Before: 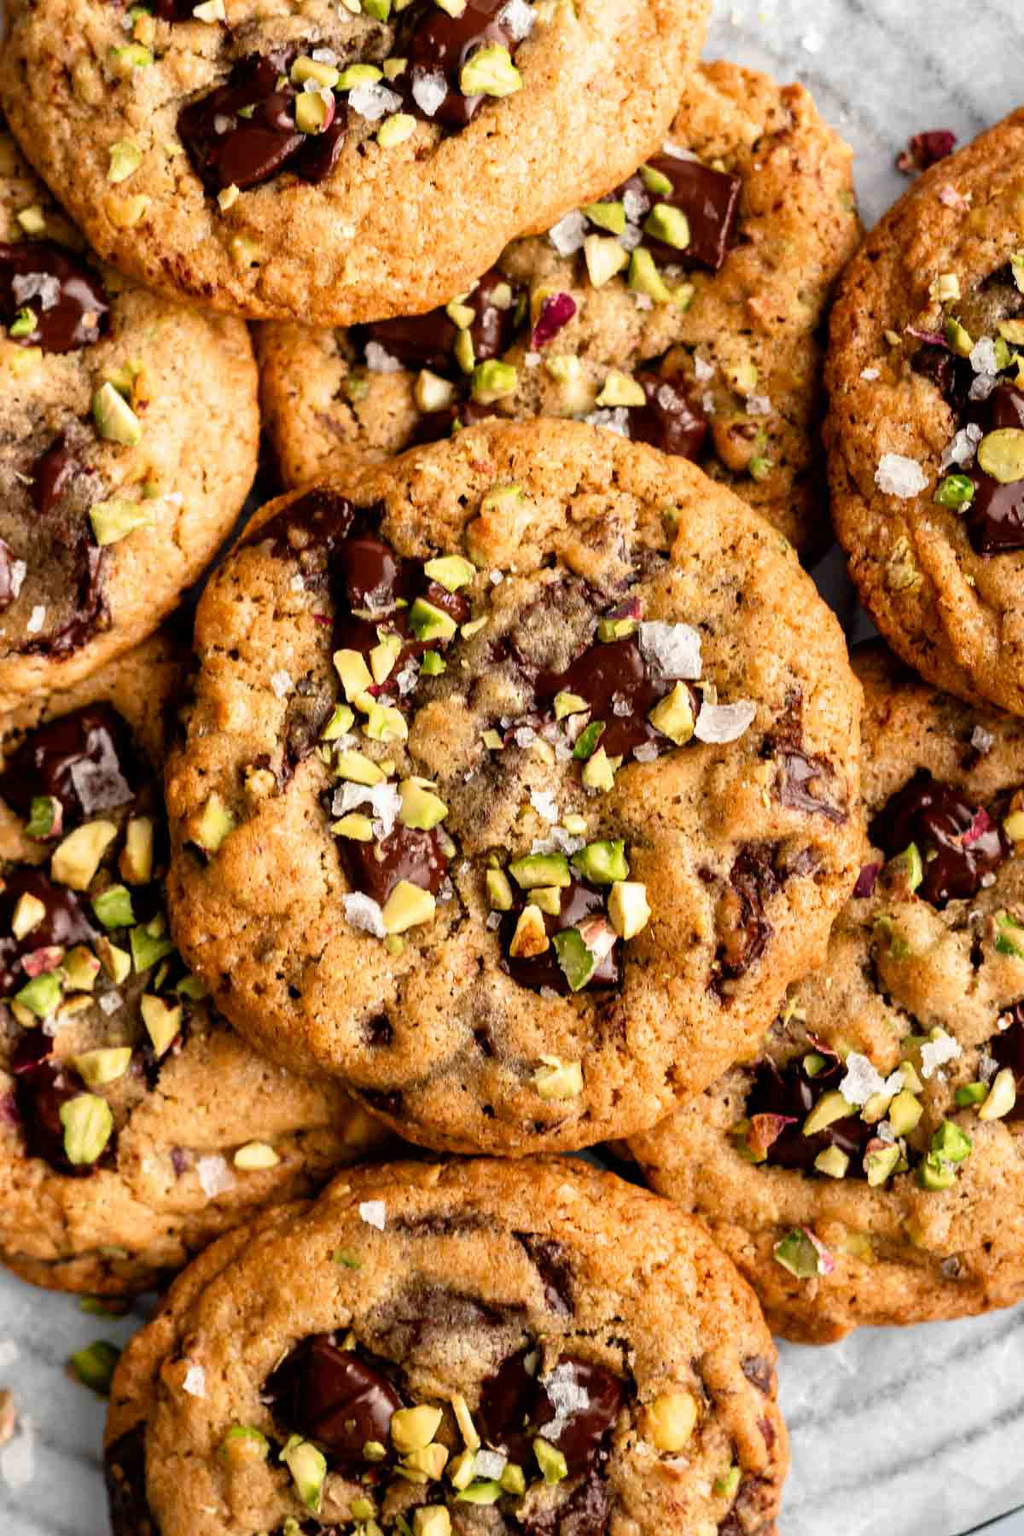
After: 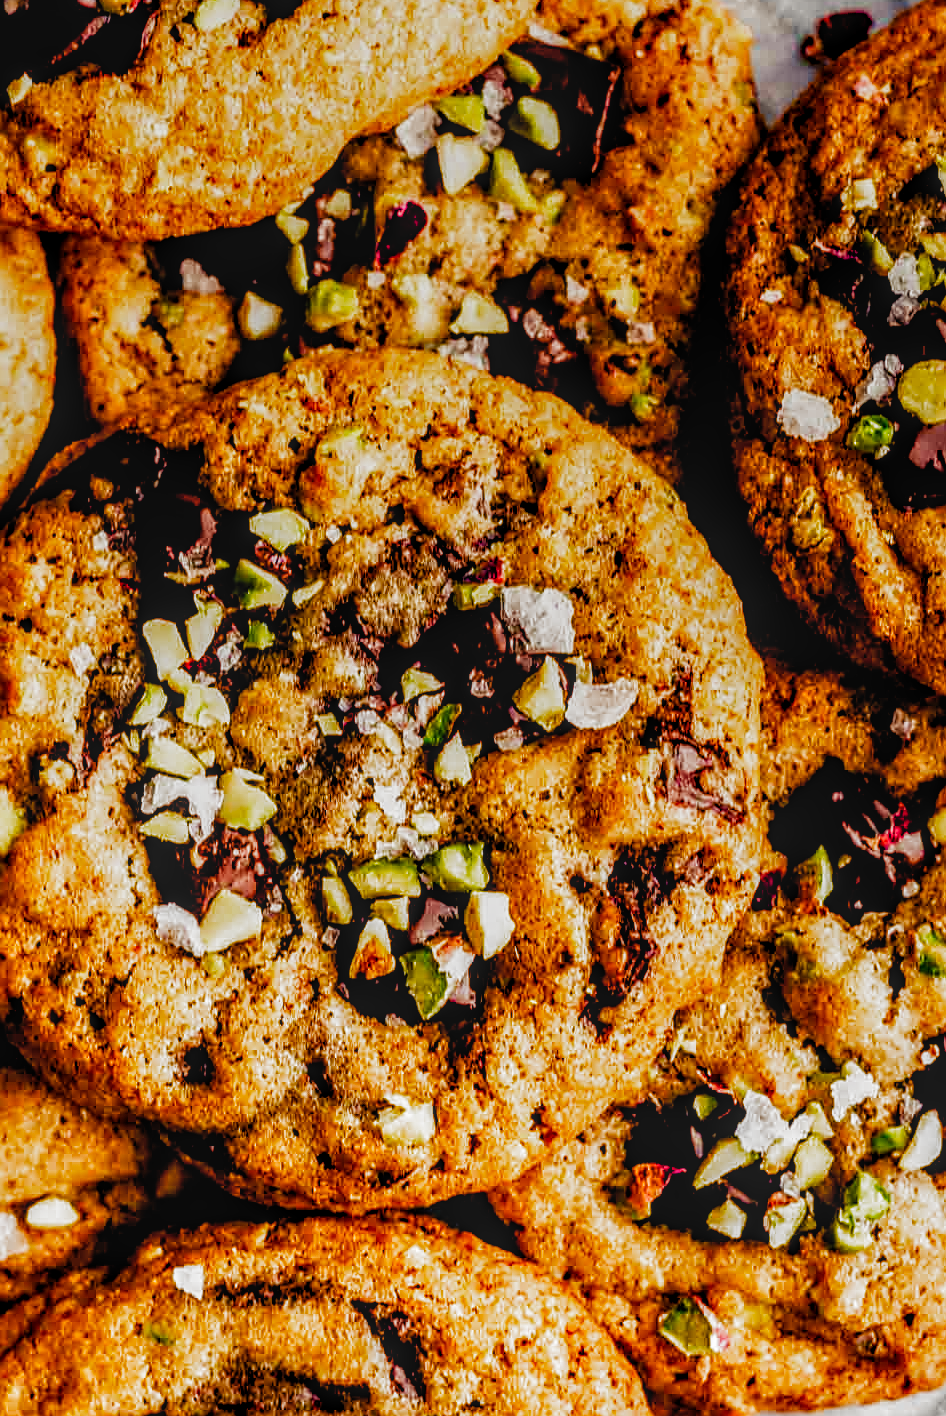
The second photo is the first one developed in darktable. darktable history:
color balance rgb: shadows lift › chroma 3%, shadows lift › hue 280.8°, power › hue 330°, highlights gain › chroma 3%, highlights gain › hue 75.6°, global offset › luminance -1%, perceptual saturation grading › global saturation 20%, perceptual saturation grading › highlights -25%, perceptual saturation grading › shadows 50%, global vibrance 20%
filmic rgb: black relative exposure -6.43 EV, white relative exposure 2.43 EV, threshold 3 EV, hardness 5.27, latitude 0.1%, contrast 1.425, highlights saturation mix 2%, preserve chrominance no, color science v5 (2021), contrast in shadows safe, contrast in highlights safe, enable highlight reconstruction true
local contrast: highlights 0%, shadows 0%, detail 133%
sharpen: on, module defaults
white balance: red 0.988, blue 1.017
crop and rotate: left 20.74%, top 7.912%, right 0.375%, bottom 13.378%
graduated density: rotation -0.352°, offset 57.64
